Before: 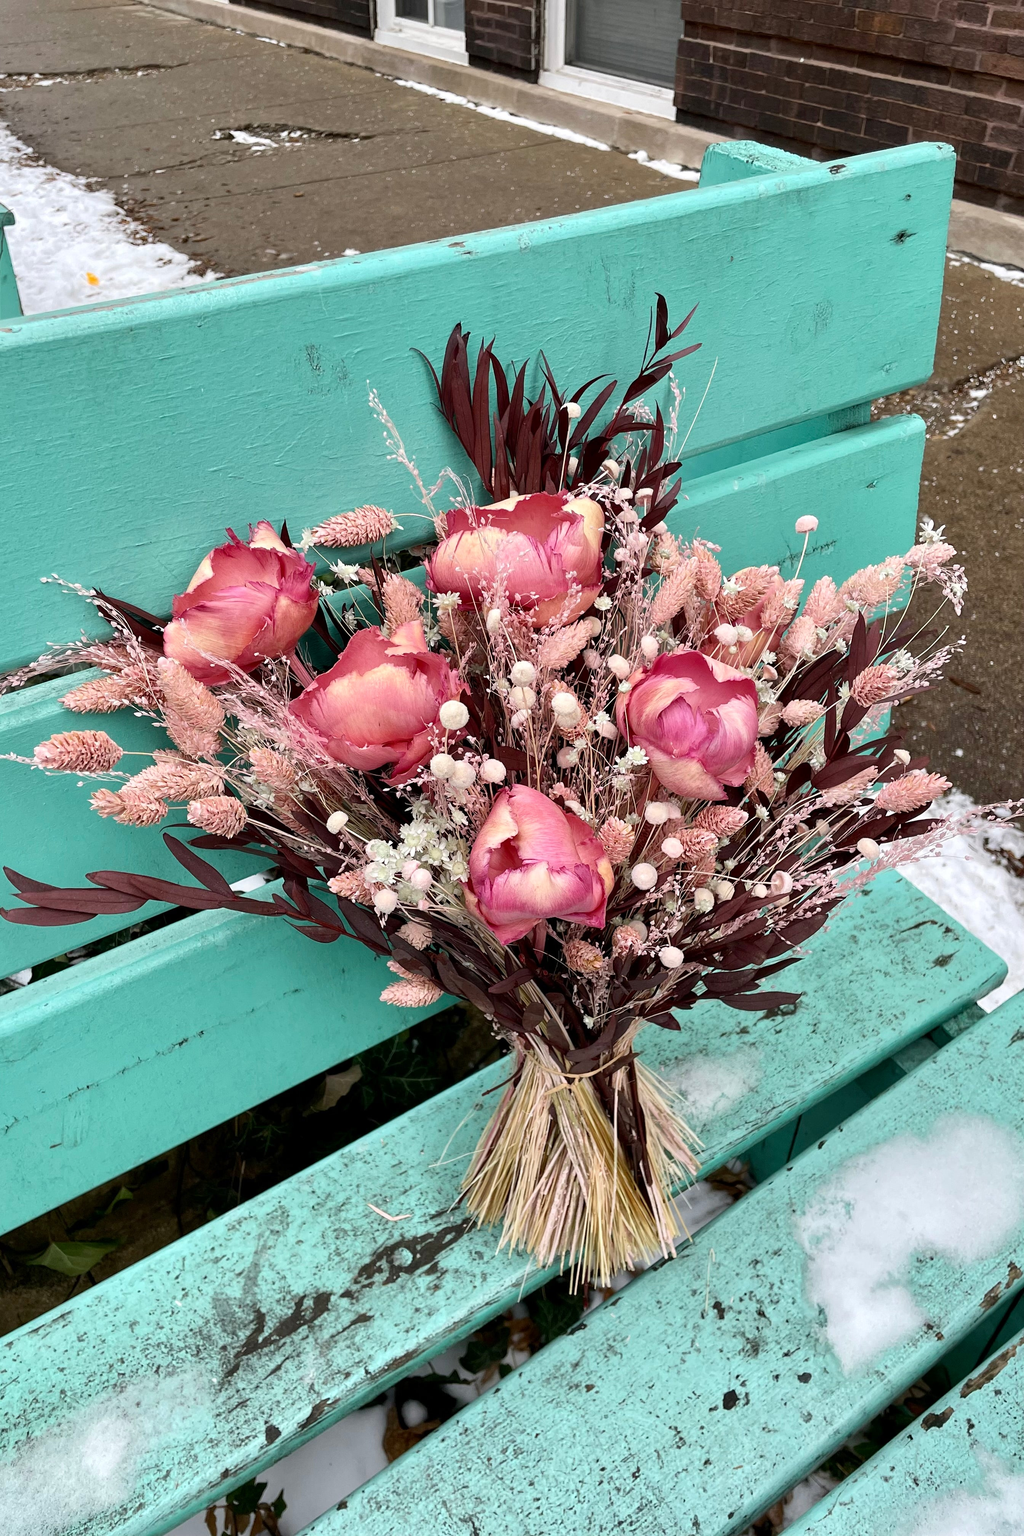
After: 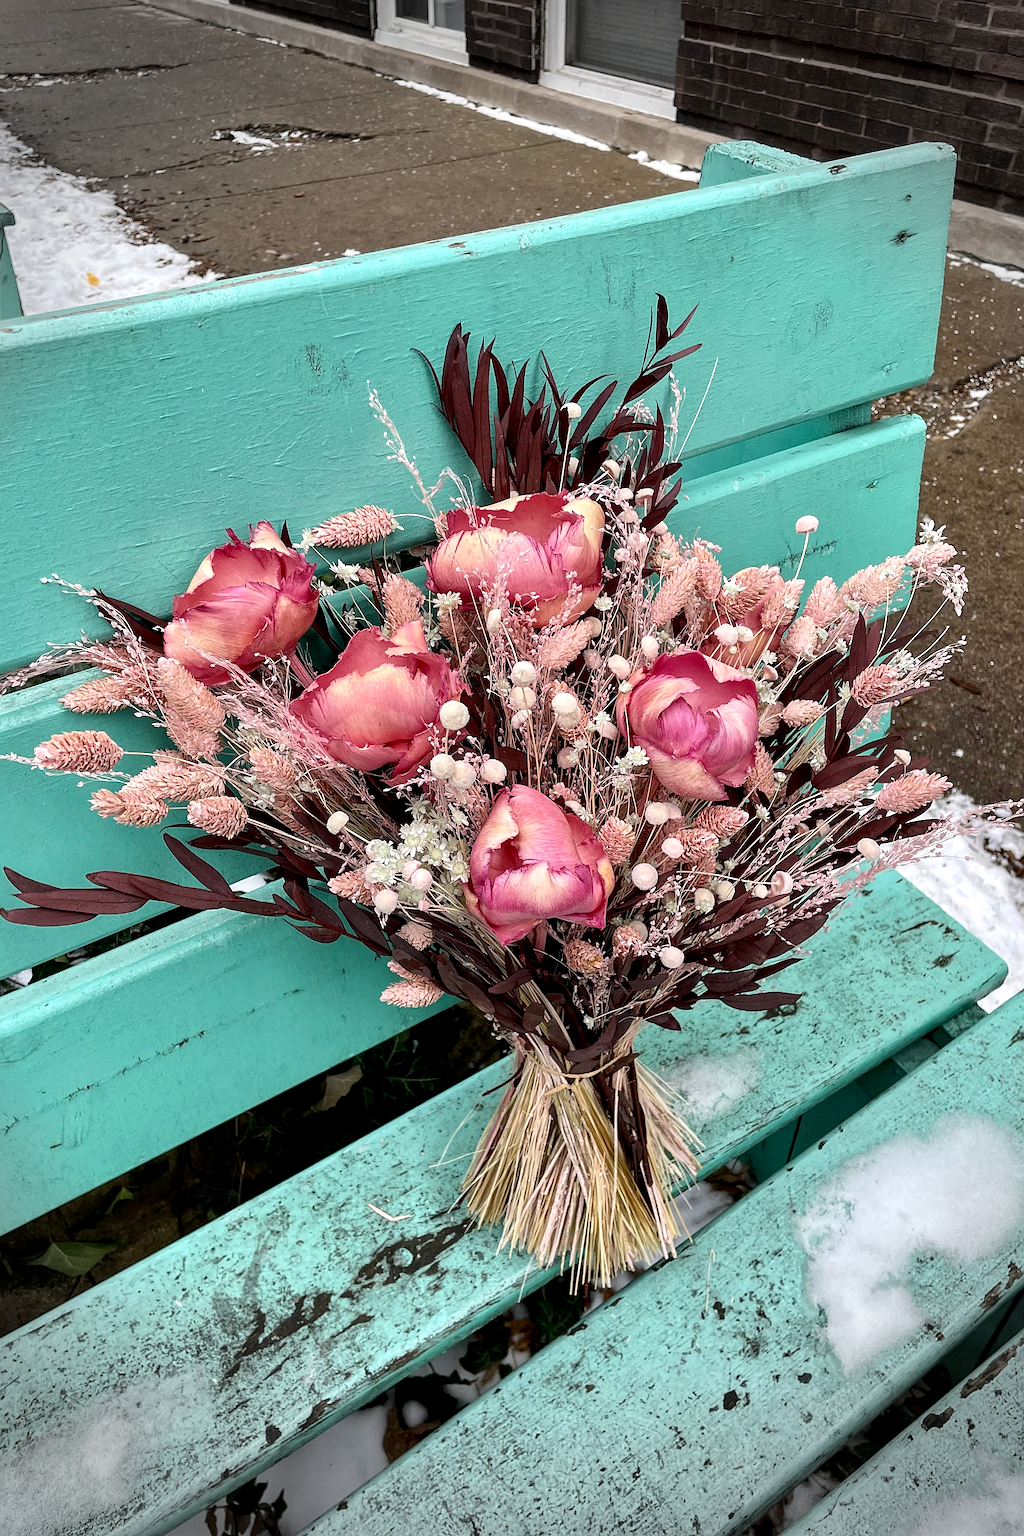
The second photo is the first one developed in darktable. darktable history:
sharpen: on, module defaults
vignetting: fall-off start 76.62%, fall-off radius 27.19%, width/height ratio 0.968, unbound false
local contrast: highlights 84%, shadows 83%
